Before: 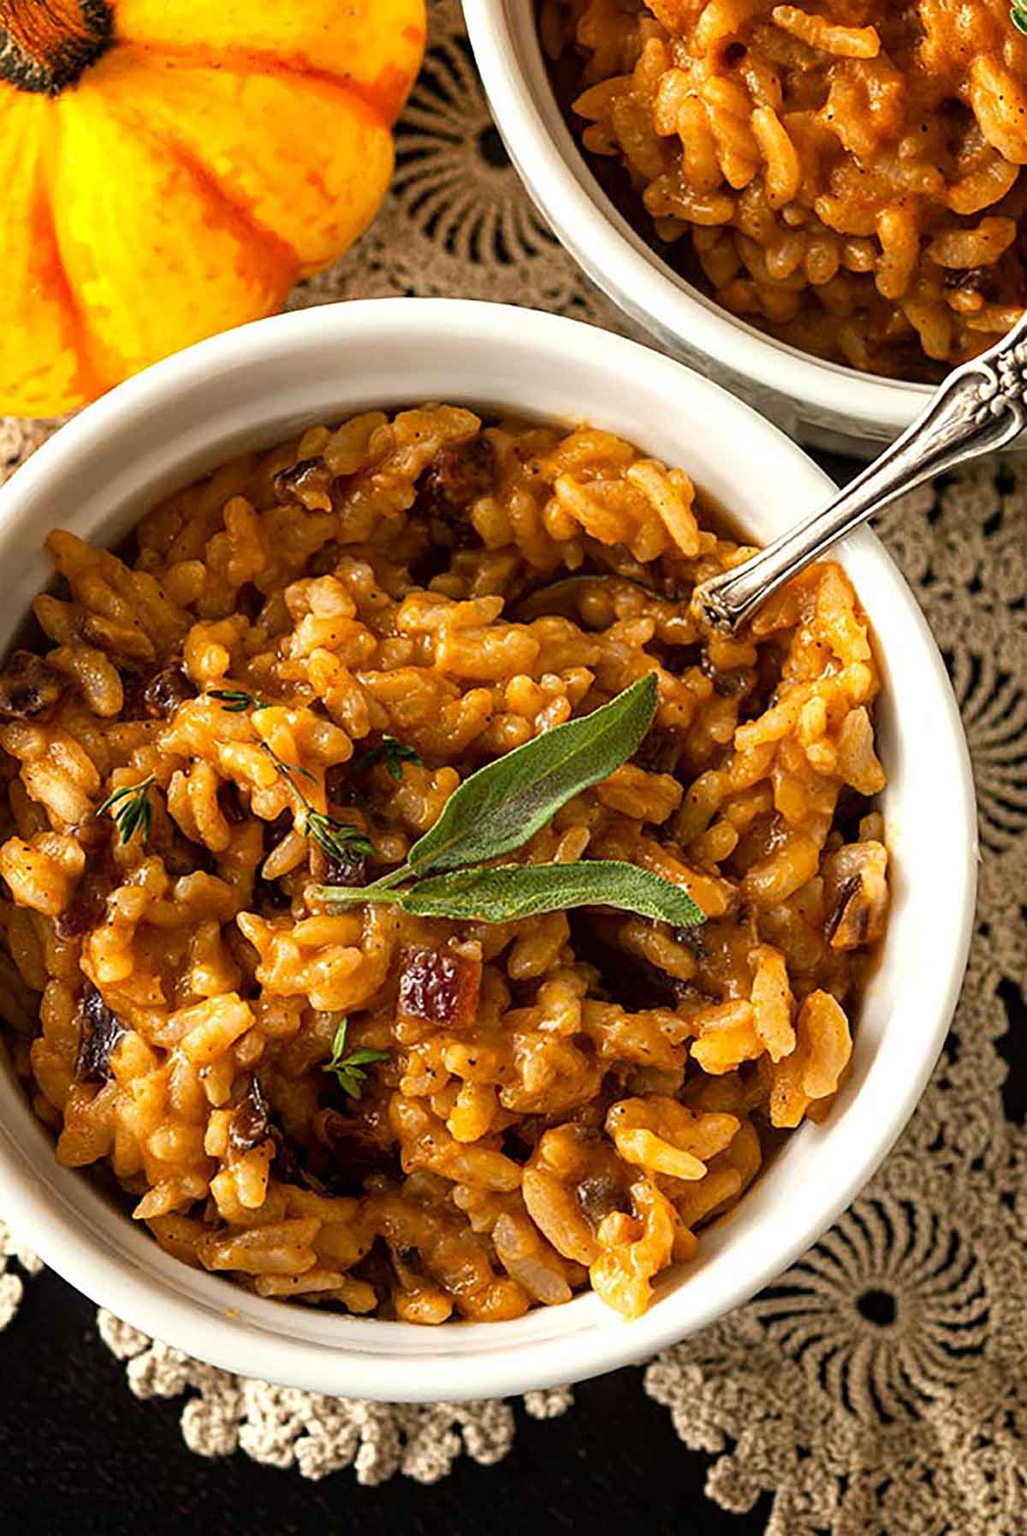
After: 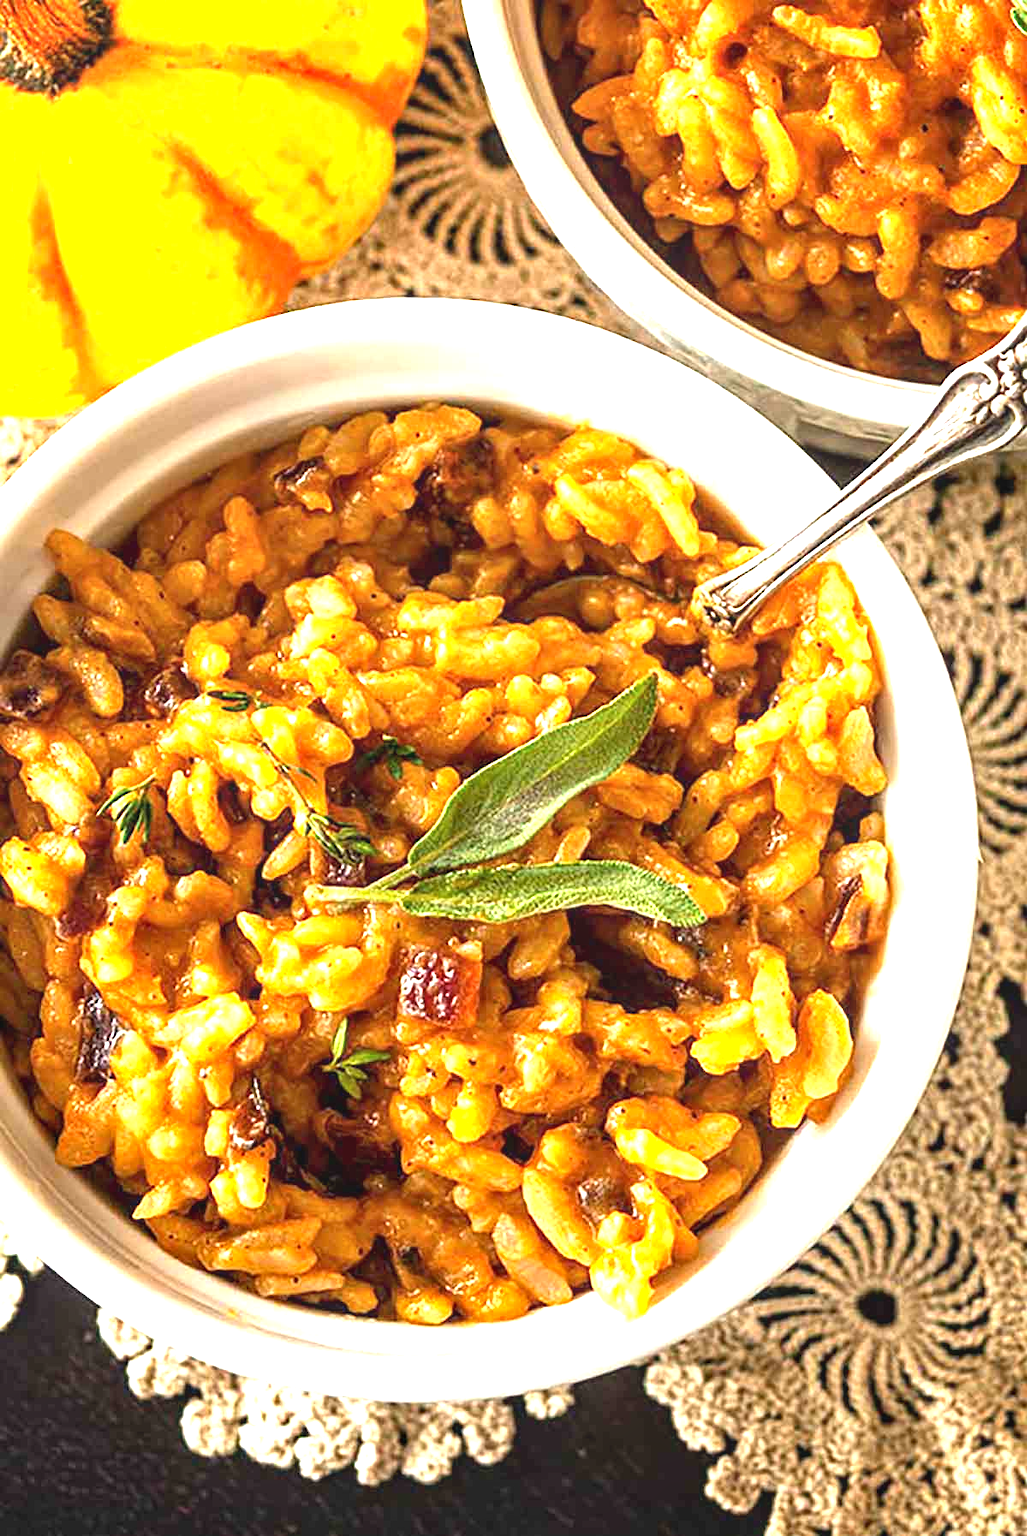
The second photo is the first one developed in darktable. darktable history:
local contrast: detail 110%
exposure: black level correction 0, exposure 1.5 EV, compensate highlight preservation false
